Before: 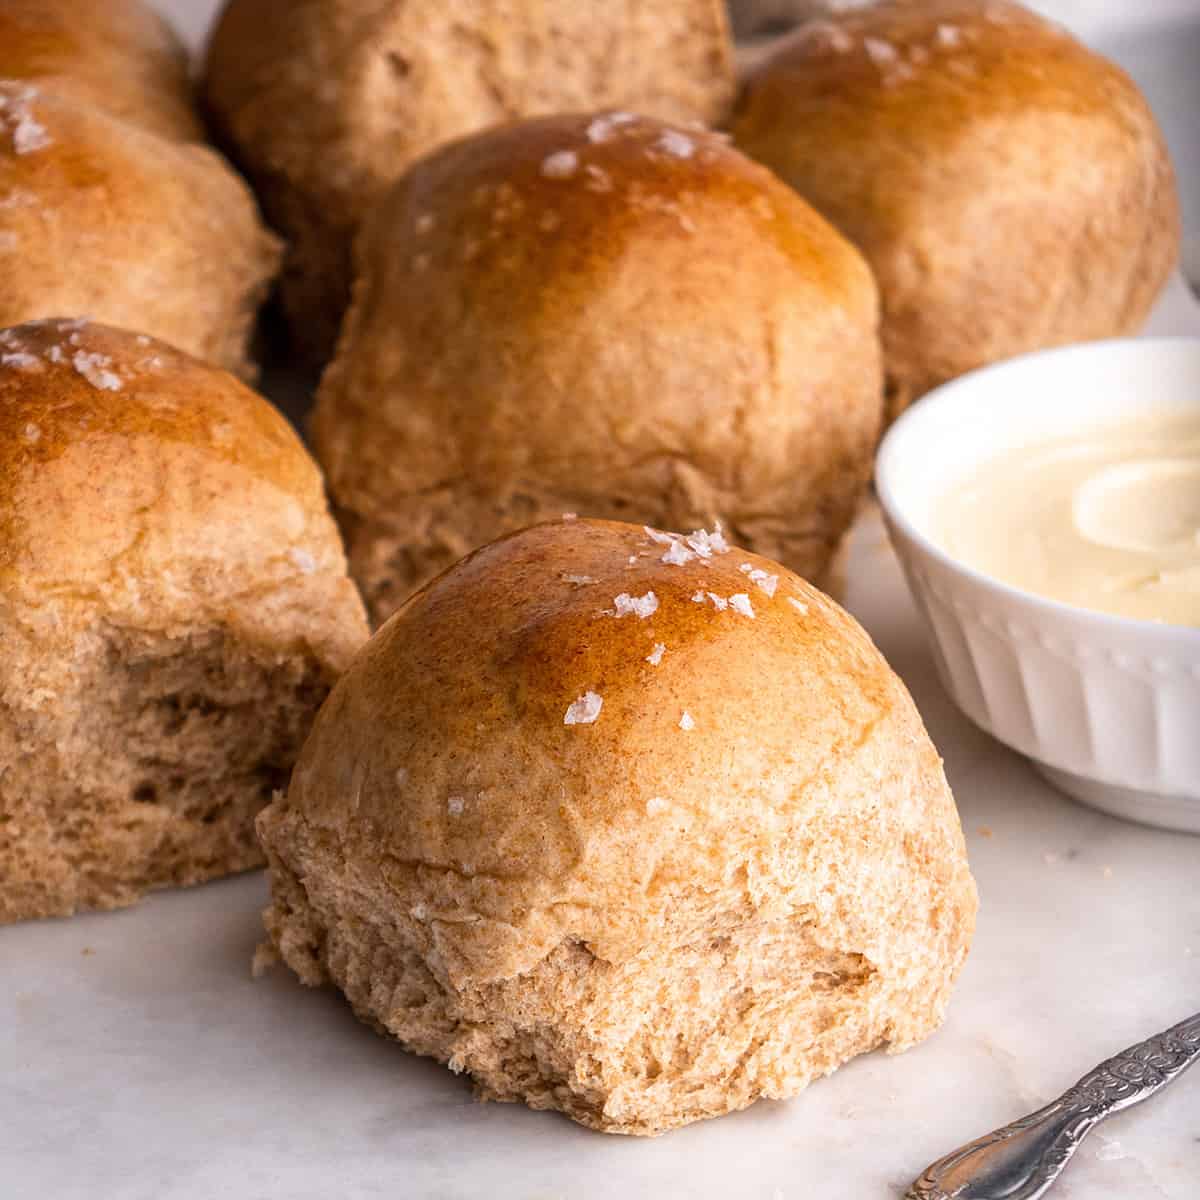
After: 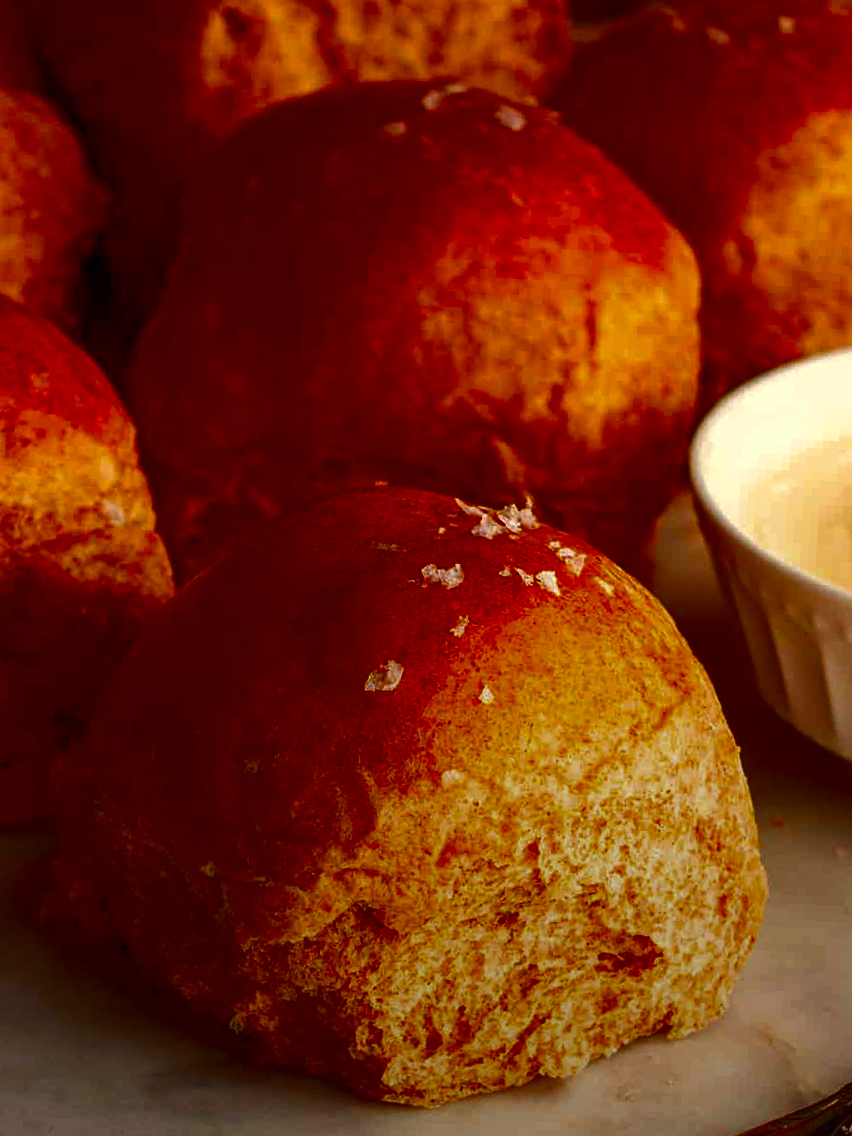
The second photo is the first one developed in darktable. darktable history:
crop and rotate: angle -3.27°, left 14.277%, top 0.028%, right 10.766%, bottom 0.028%
graduated density: rotation -180°, offset 27.42
contrast brightness saturation: brightness -1, saturation 1
white balance: red 1.029, blue 0.92
